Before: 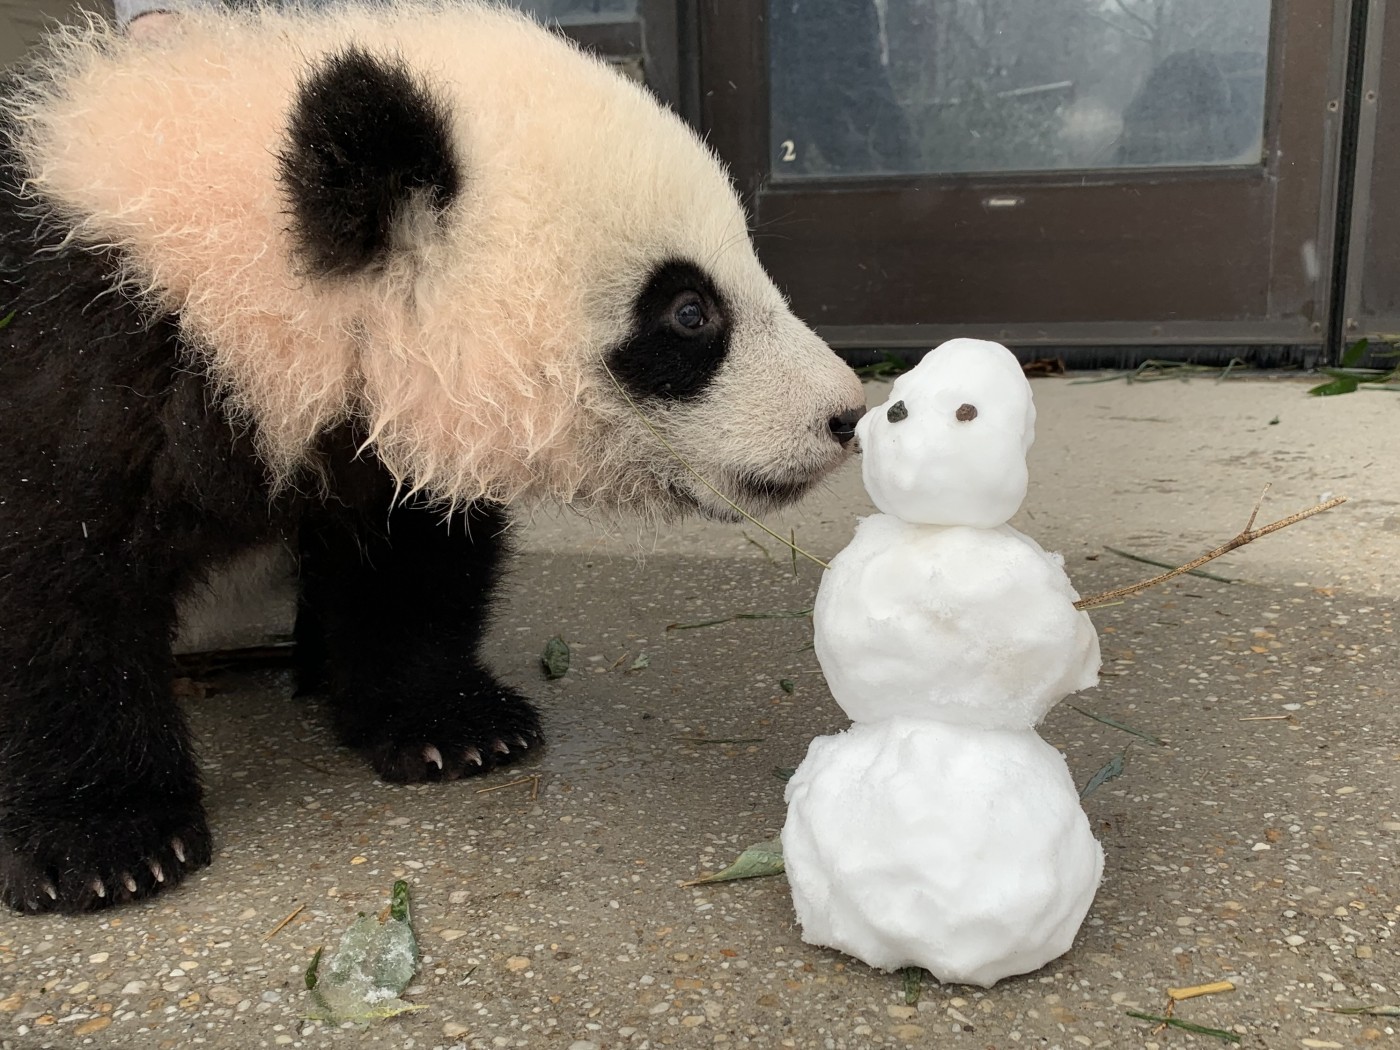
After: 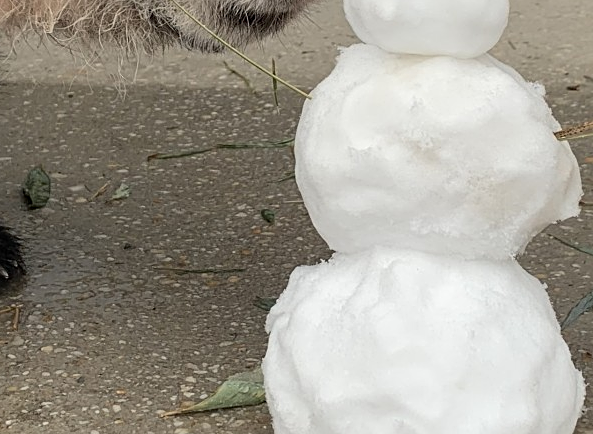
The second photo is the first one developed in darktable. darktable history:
crop: left 37.123%, top 44.834%, right 20.485%, bottom 13.791%
sharpen: radius 2.126, amount 0.38, threshold 0.094
